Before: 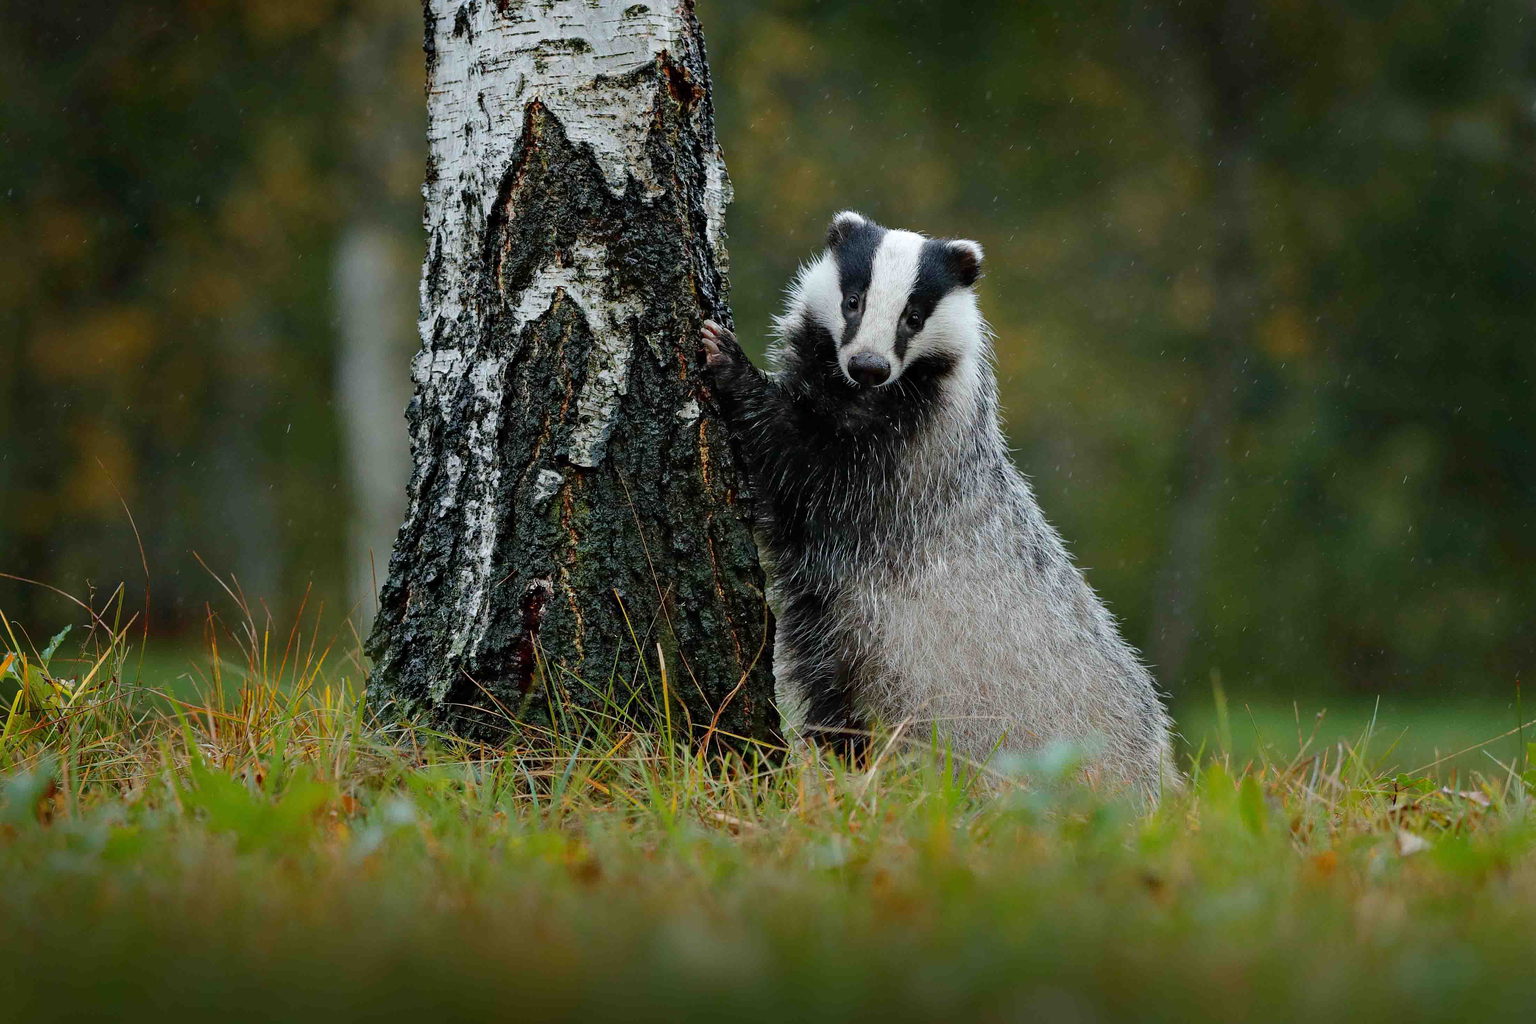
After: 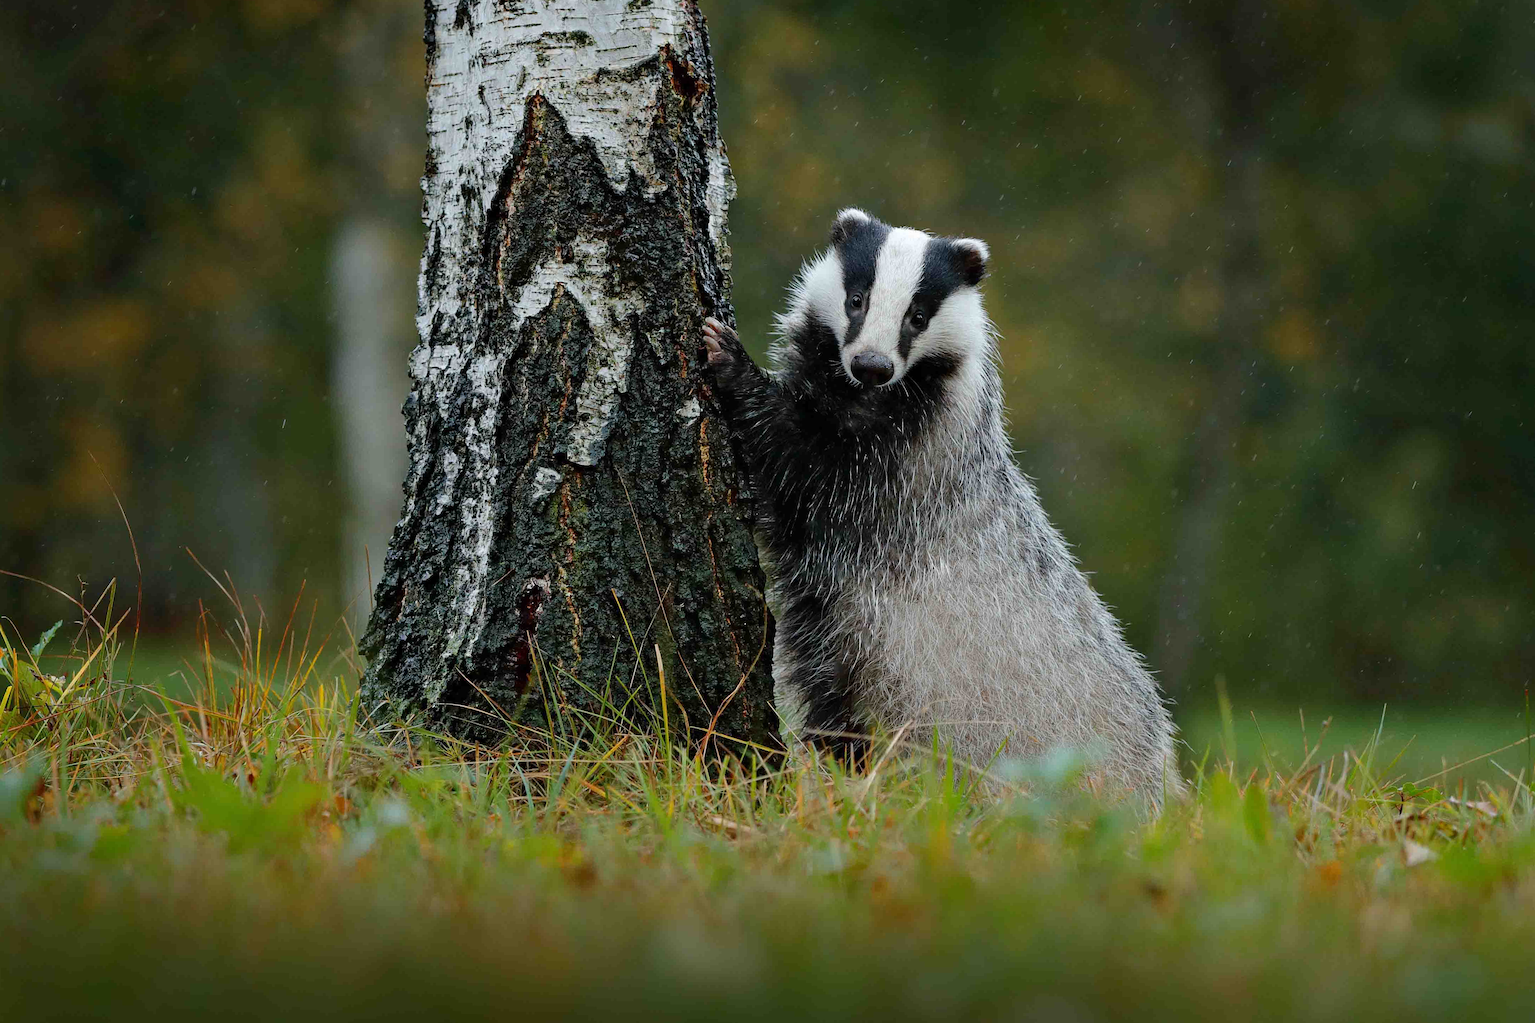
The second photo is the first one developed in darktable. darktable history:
crop and rotate: angle -0.488°
